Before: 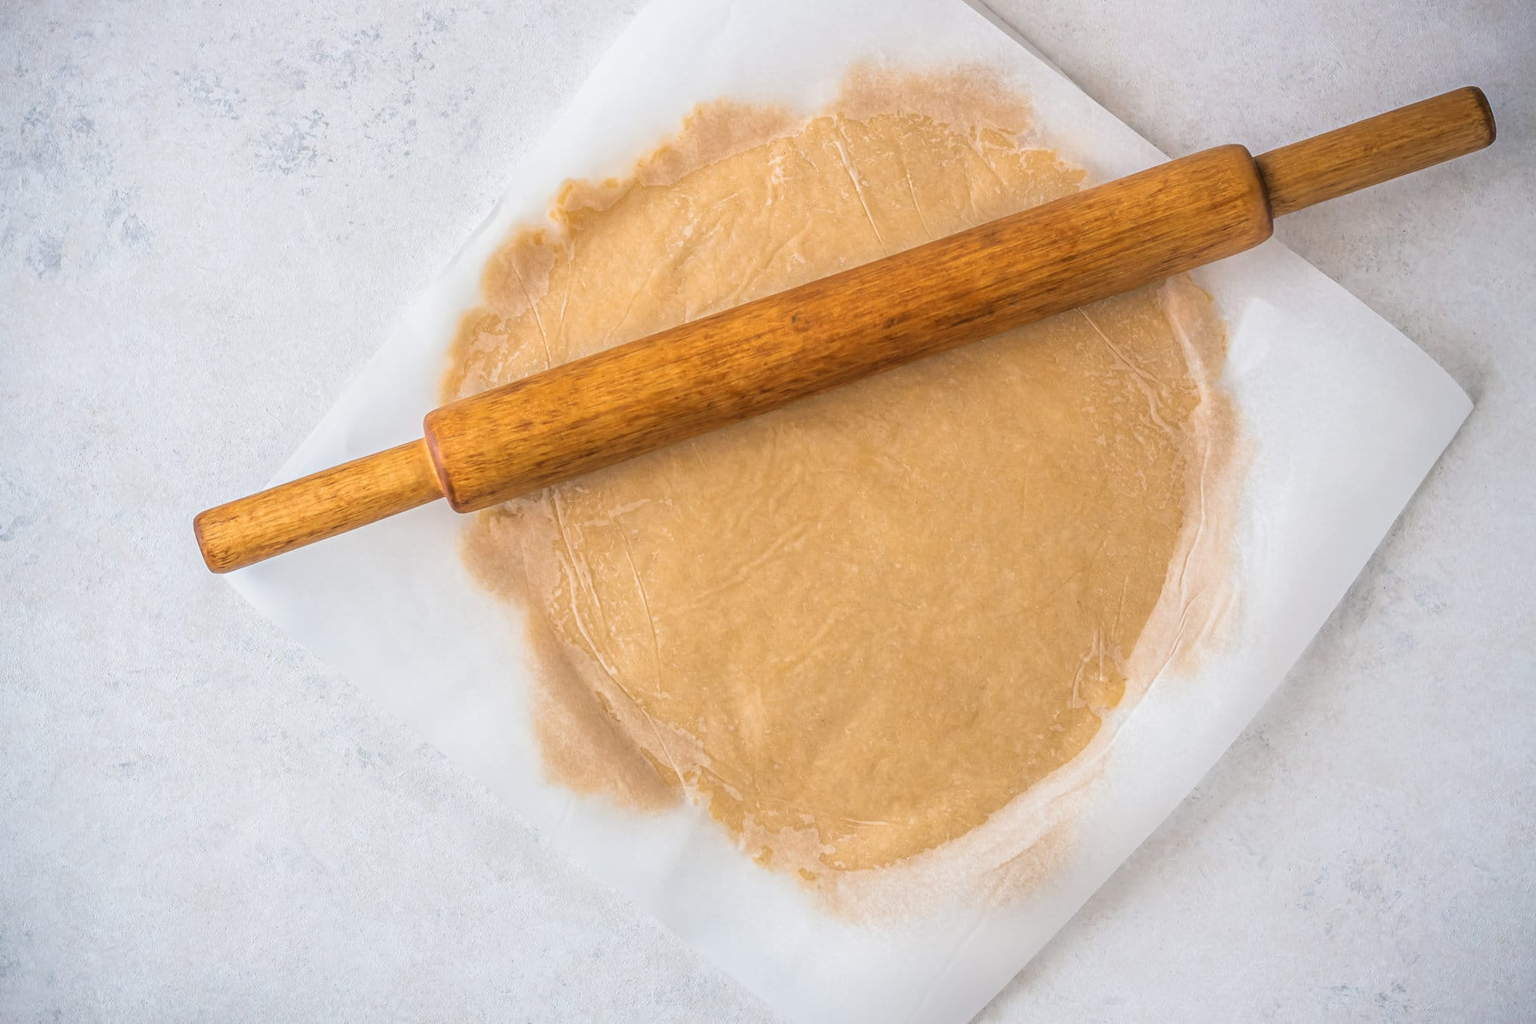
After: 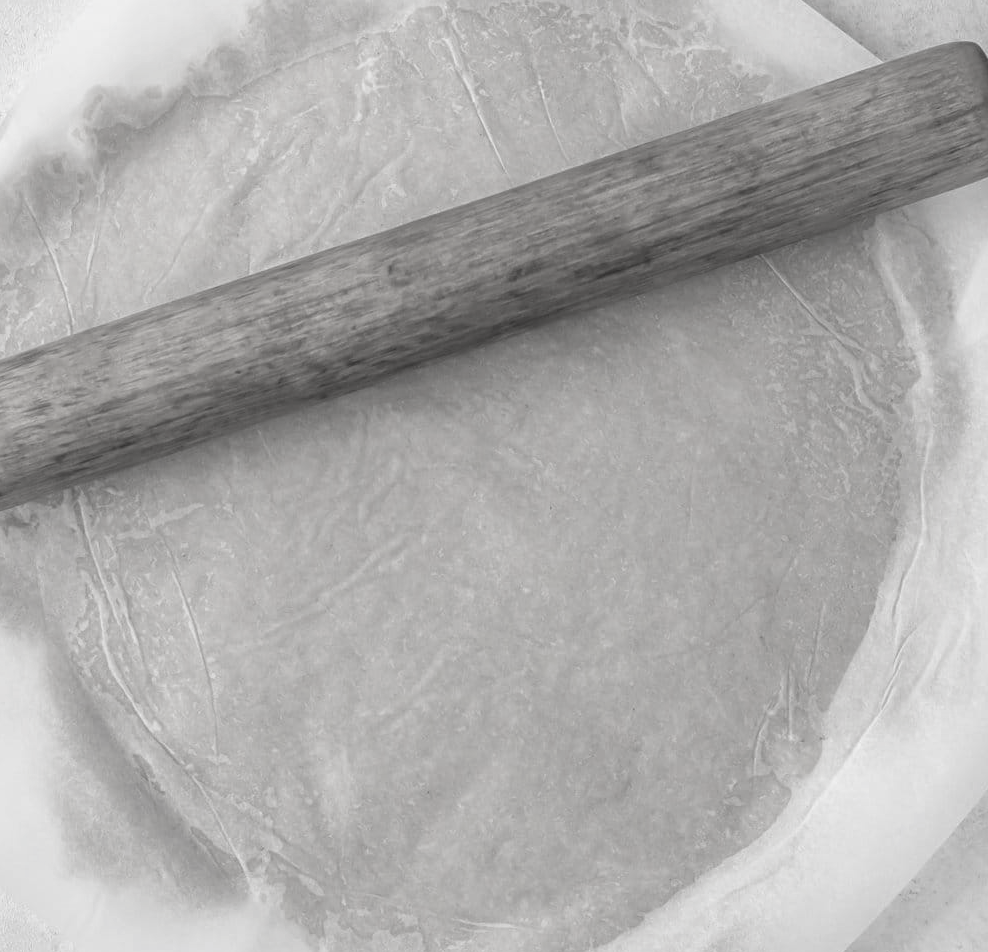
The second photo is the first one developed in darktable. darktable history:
contrast brightness saturation: saturation -0.981
crop: left 32.193%, top 10.961%, right 18.377%, bottom 17.576%
base curve: curves: ch0 [(0, 0) (0.472, 0.455) (1, 1)], preserve colors none
